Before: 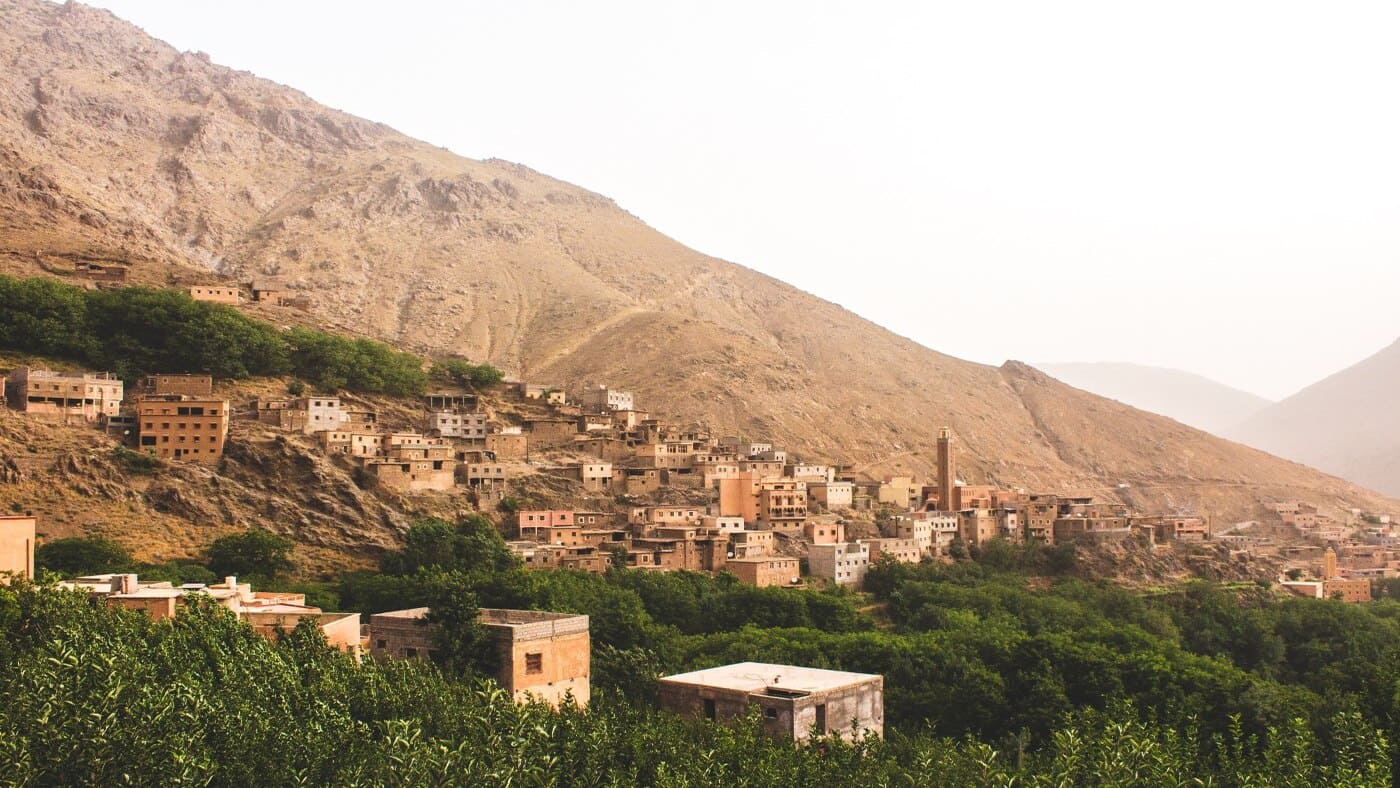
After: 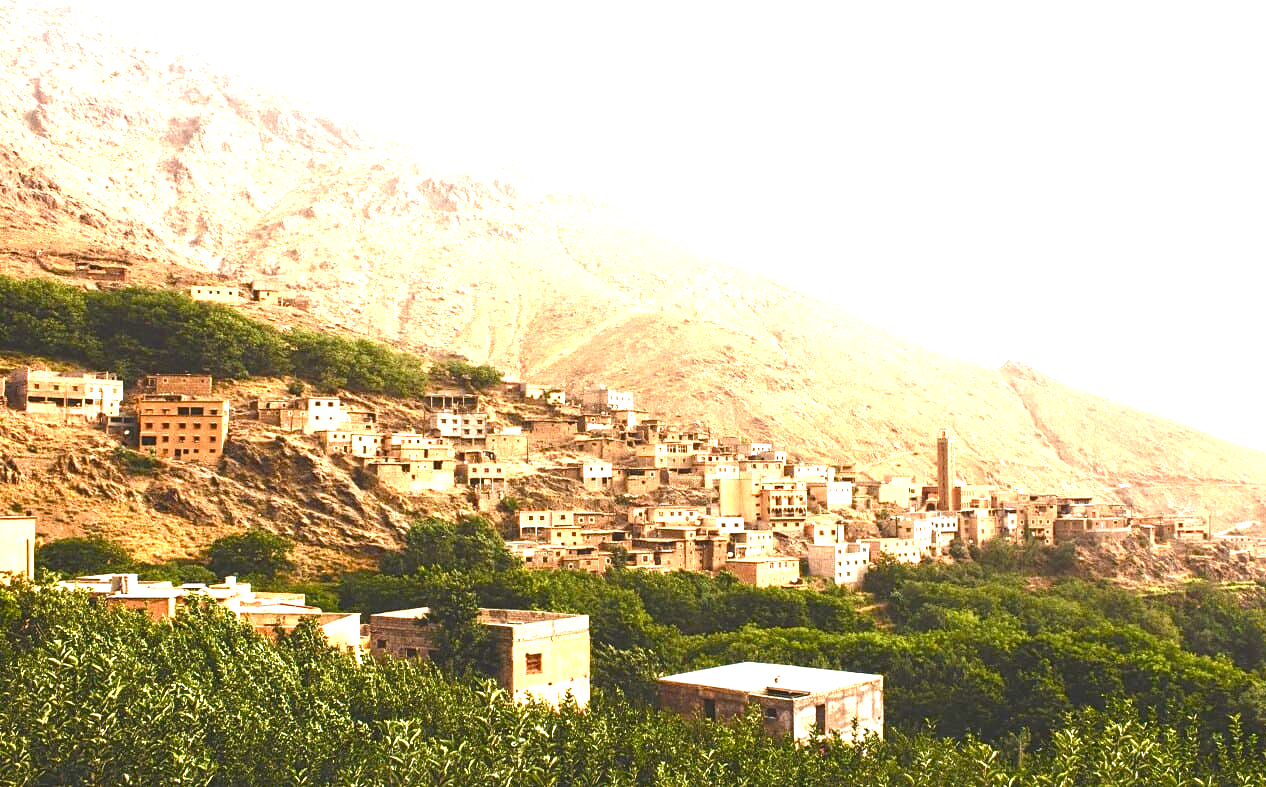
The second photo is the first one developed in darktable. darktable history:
crop: right 9.506%, bottom 0.042%
color balance rgb: shadows lift › luminance -20.001%, highlights gain › chroma 2.976%, highlights gain › hue 73.55°, perceptual saturation grading › global saturation 20%, perceptual saturation grading › highlights -25.27%, perceptual saturation grading › shadows 26.126%, perceptual brilliance grading › global brilliance 29.289%, saturation formula JzAzBz (2021)
contrast equalizer: octaves 7, y [[0.5, 0.502, 0.506, 0.511, 0.52, 0.537], [0.5 ×6], [0.505, 0.509, 0.518, 0.534, 0.553, 0.561], [0 ×6], [0 ×6]], mix 0.319
exposure: black level correction 0.001, exposure 1.039 EV, compensate exposure bias true, compensate highlight preservation false
contrast brightness saturation: contrast -0.084, brightness -0.04, saturation -0.112
